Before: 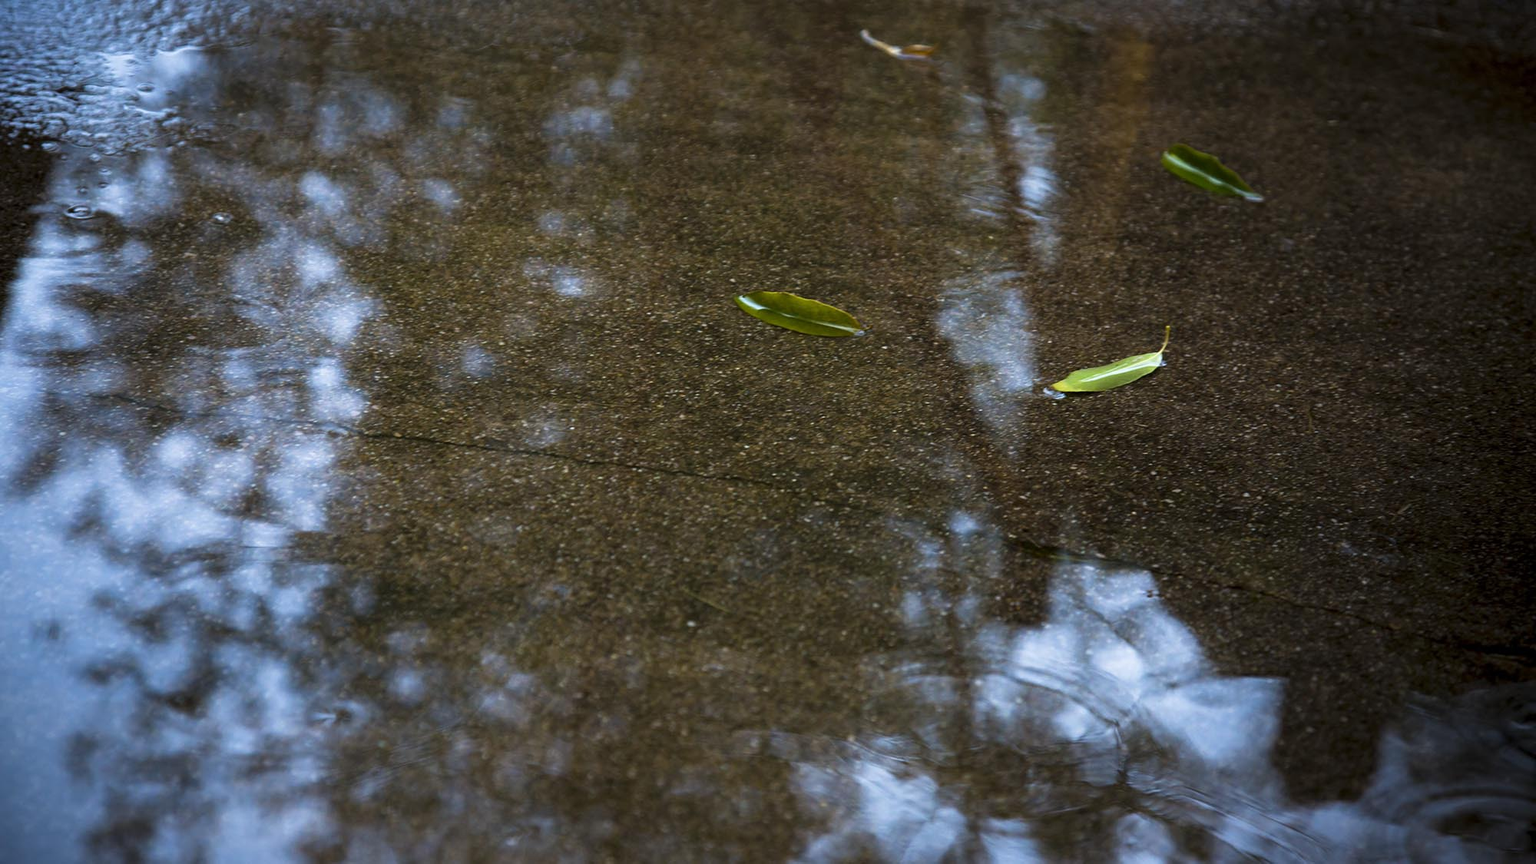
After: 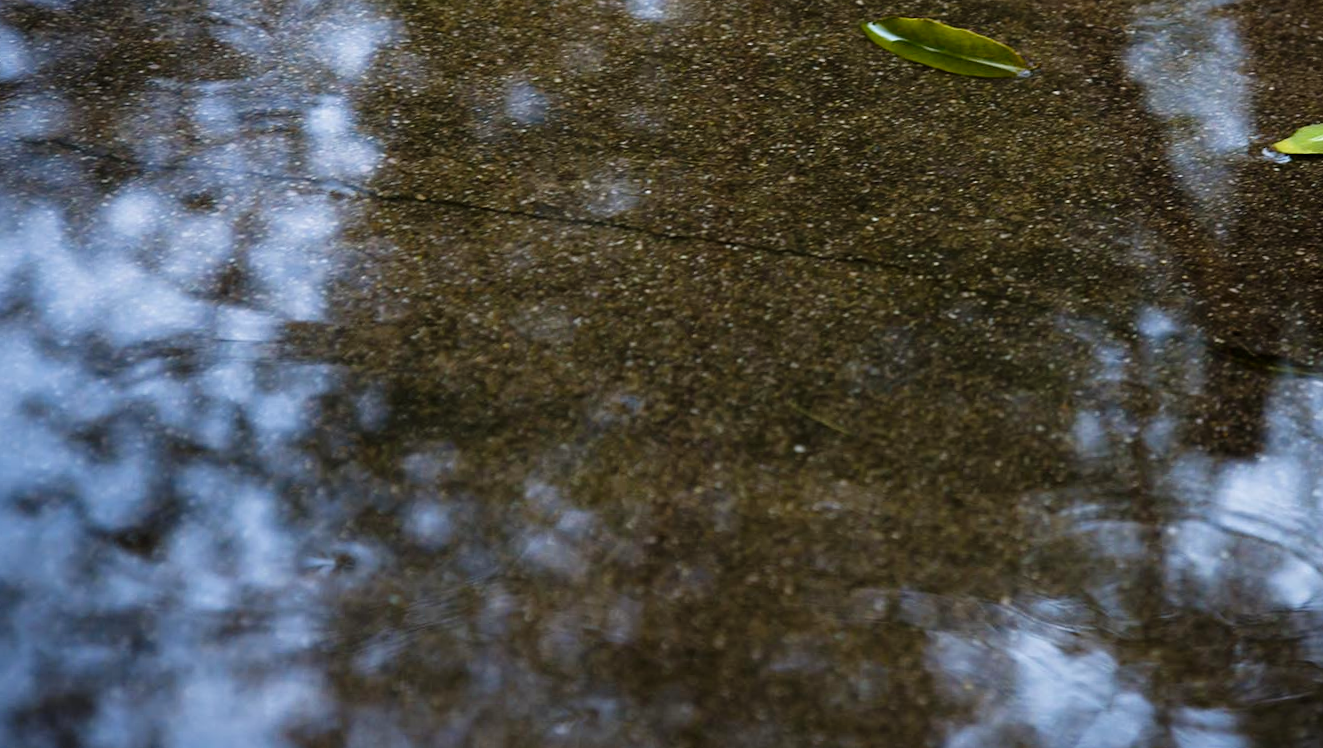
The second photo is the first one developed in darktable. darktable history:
crop and rotate: angle -0.828°, left 3.709%, top 31.769%, right 28.429%
tone curve: curves: ch0 [(0, 0) (0.068, 0.031) (0.183, 0.13) (0.341, 0.319) (0.547, 0.545) (0.828, 0.817) (1, 0.968)]; ch1 [(0, 0) (0.23, 0.166) (0.34, 0.308) (0.371, 0.337) (0.429, 0.408) (0.477, 0.466) (0.499, 0.5) (0.529, 0.528) (0.559, 0.578) (0.743, 0.798) (1, 1)]; ch2 [(0, 0) (0.431, 0.419) (0.495, 0.502) (0.524, 0.525) (0.568, 0.543) (0.6, 0.597) (0.634, 0.644) (0.728, 0.722) (1, 1)], preserve colors none
